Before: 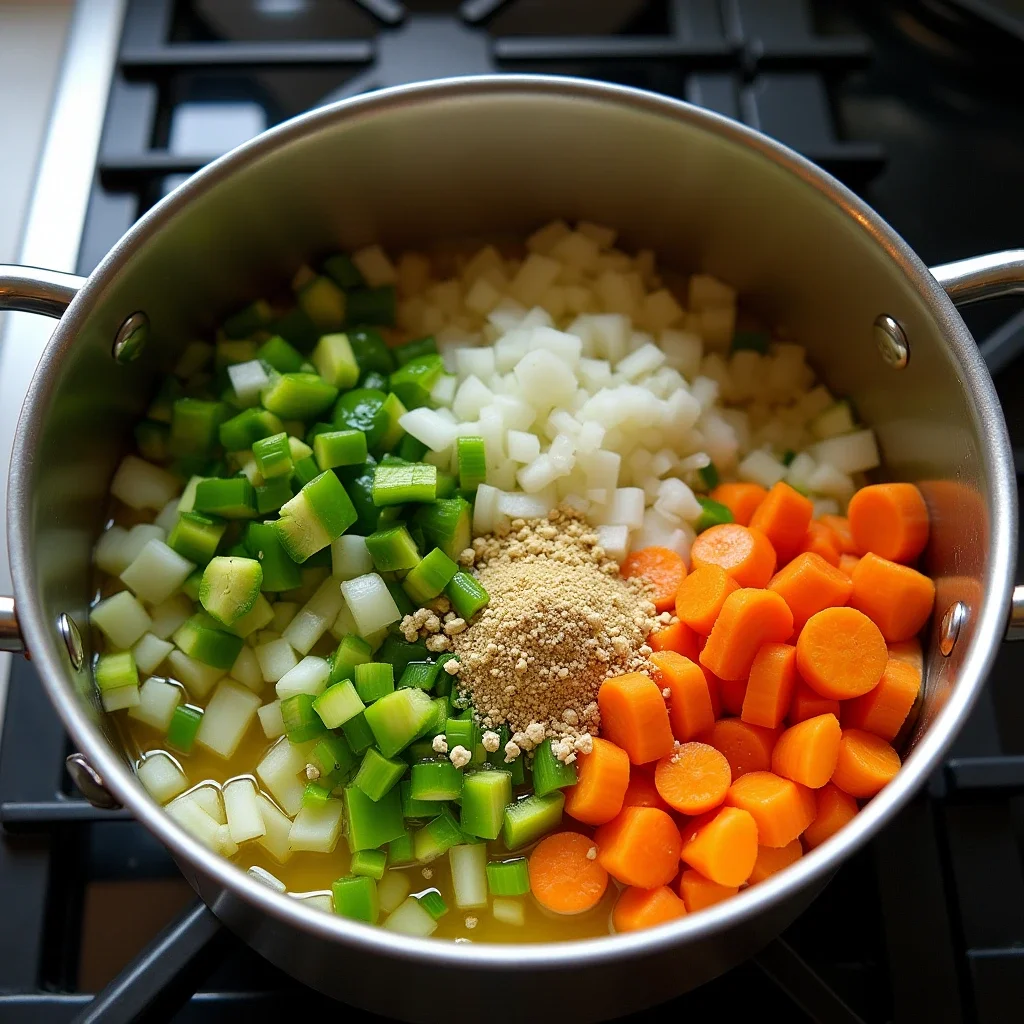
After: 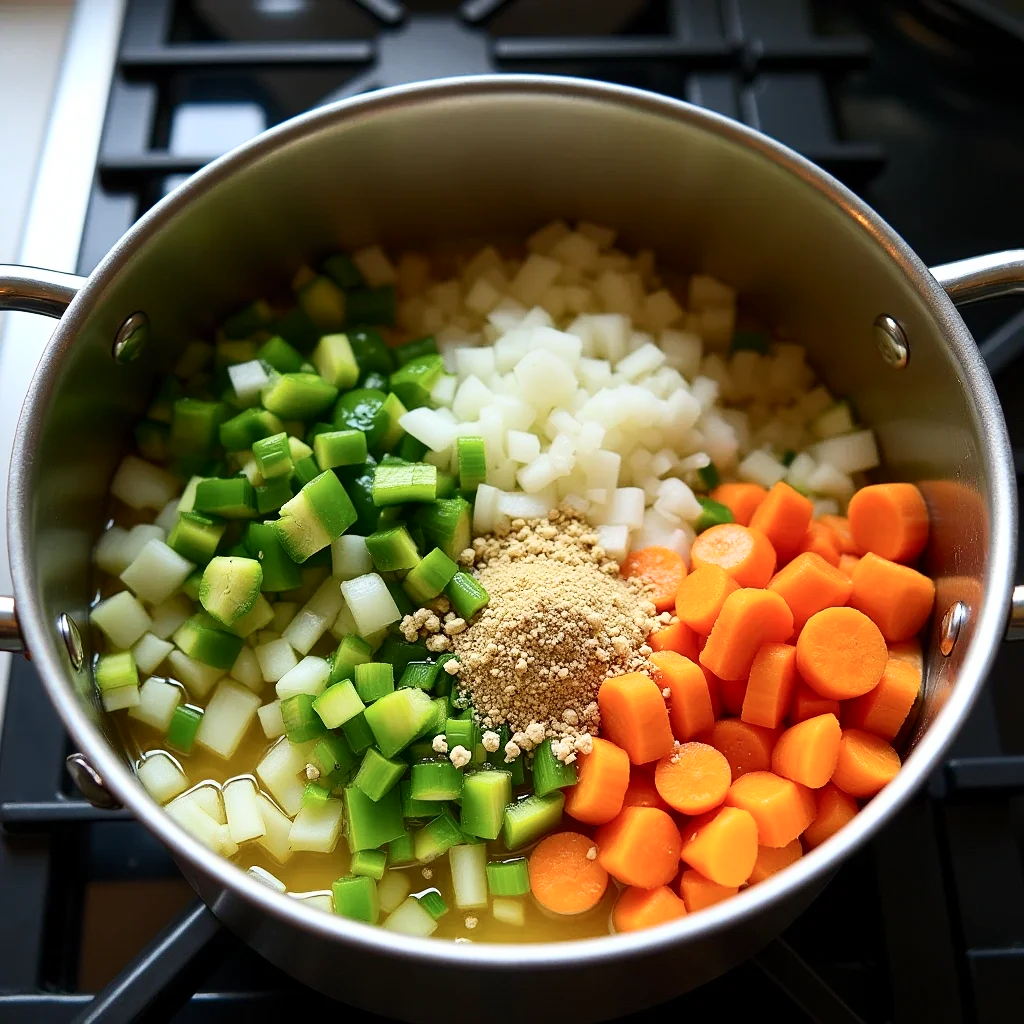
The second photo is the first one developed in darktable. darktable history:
contrast brightness saturation: contrast 0.244, brightness 0.089
